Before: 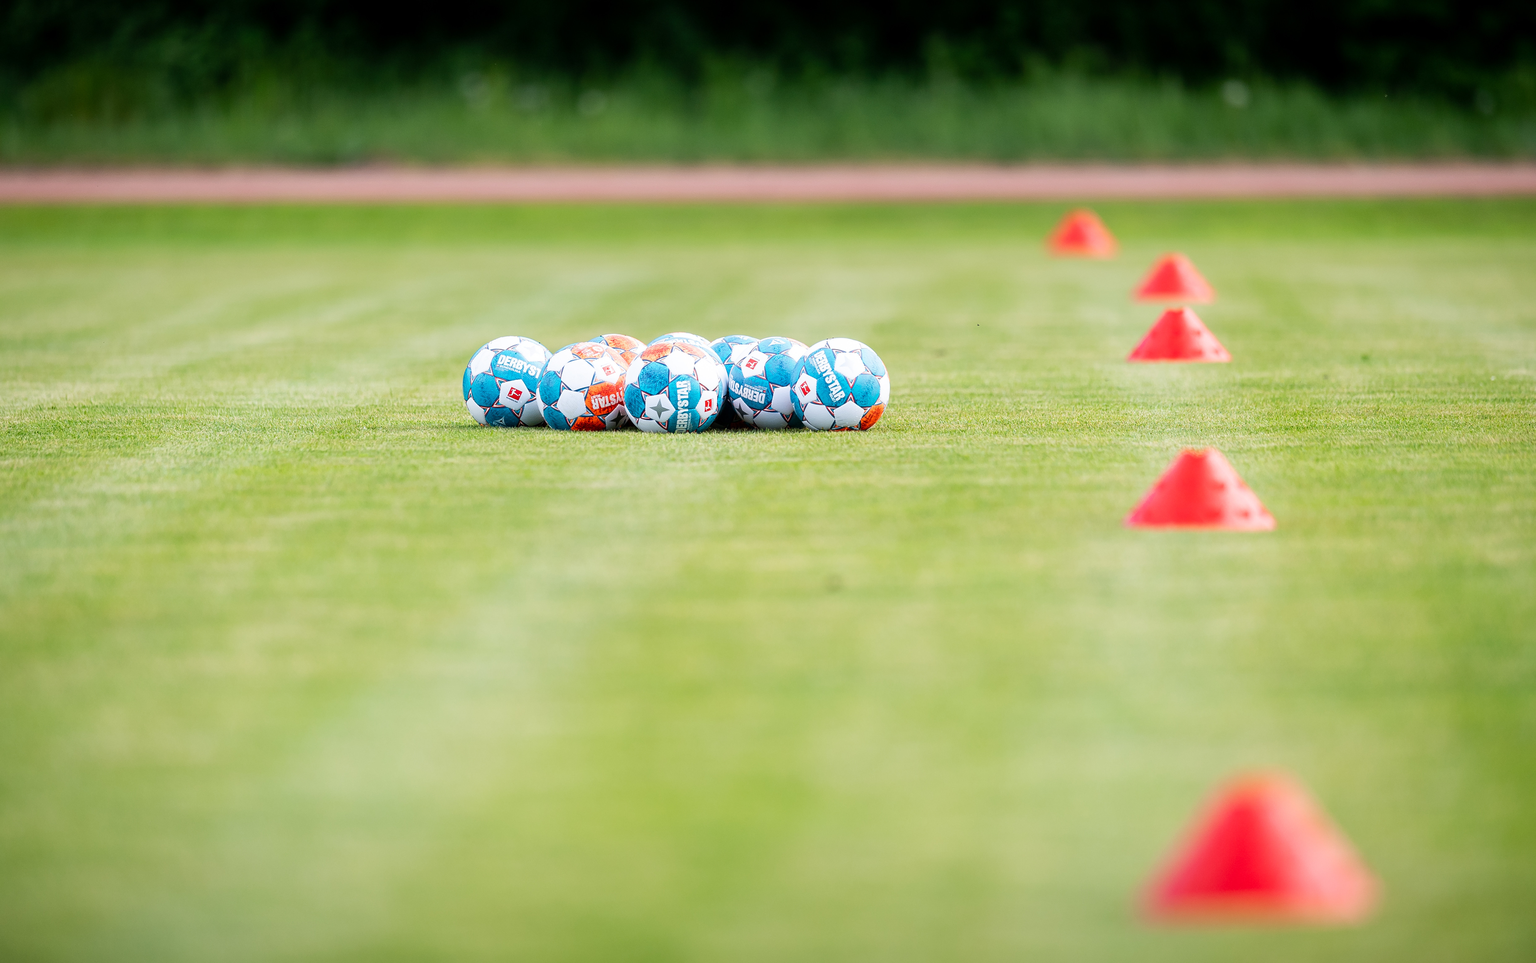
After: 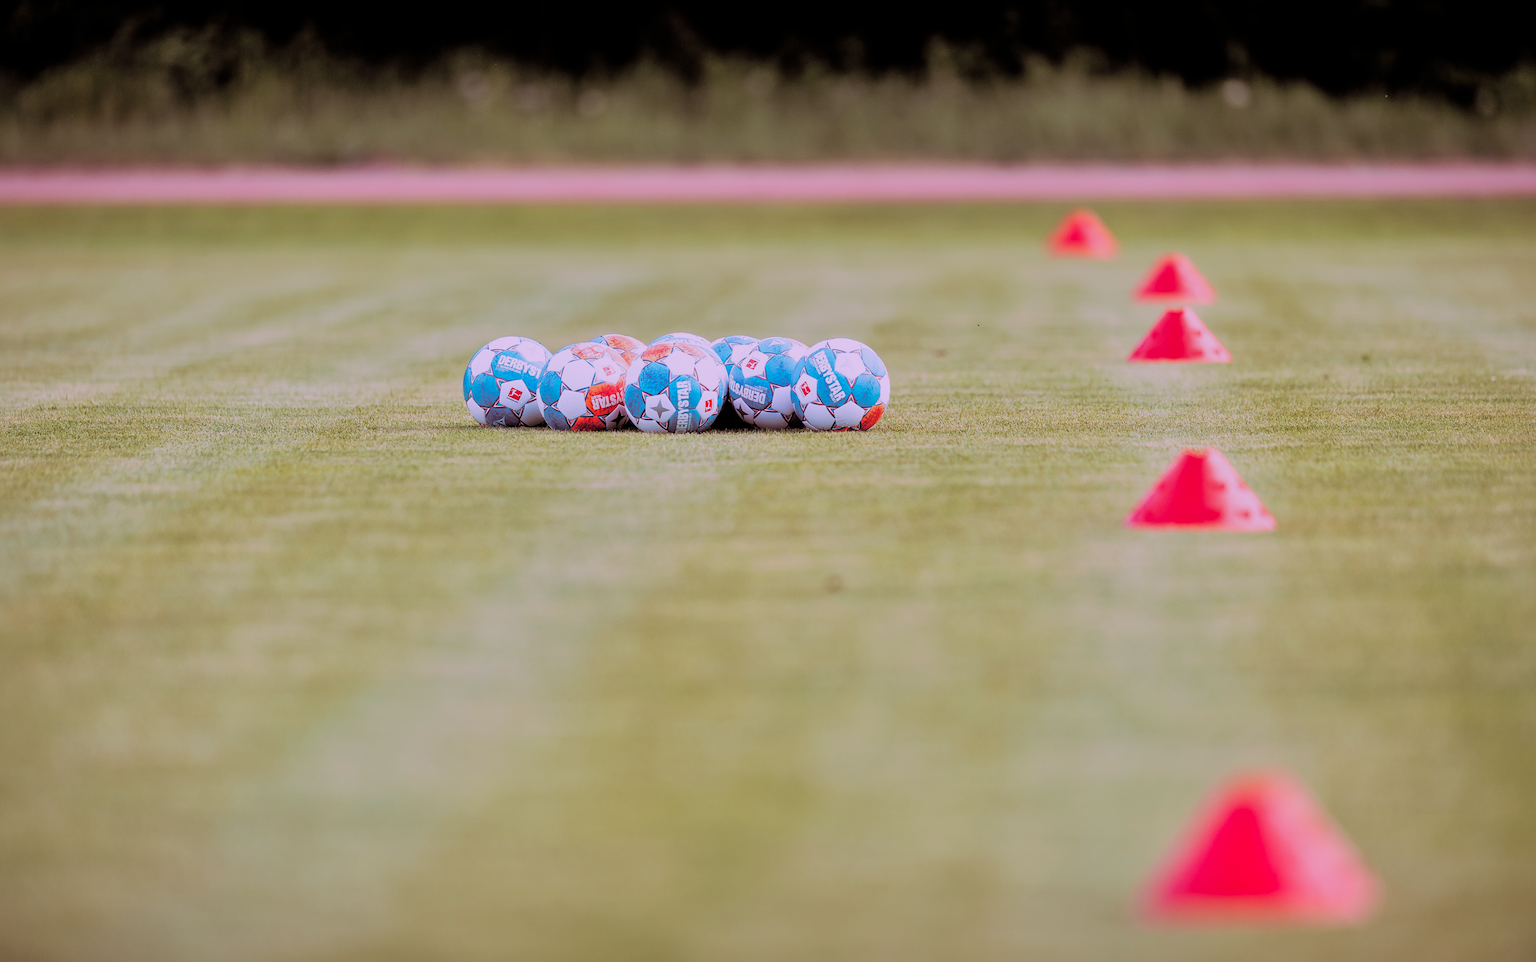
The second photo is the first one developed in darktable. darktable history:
color correction: highlights a* 15.46, highlights b* -20.56
split-toning: highlights › hue 298.8°, highlights › saturation 0.73, compress 41.76%
shadows and highlights: on, module defaults
filmic rgb: middle gray luminance 18.42%, black relative exposure -9 EV, white relative exposure 3.75 EV, threshold 6 EV, target black luminance 0%, hardness 4.85, latitude 67.35%, contrast 0.955, highlights saturation mix 20%, shadows ↔ highlights balance 21.36%, add noise in highlights 0, preserve chrominance luminance Y, color science v3 (2019), use custom middle-gray values true, iterations of high-quality reconstruction 0, contrast in highlights soft, enable highlight reconstruction true
